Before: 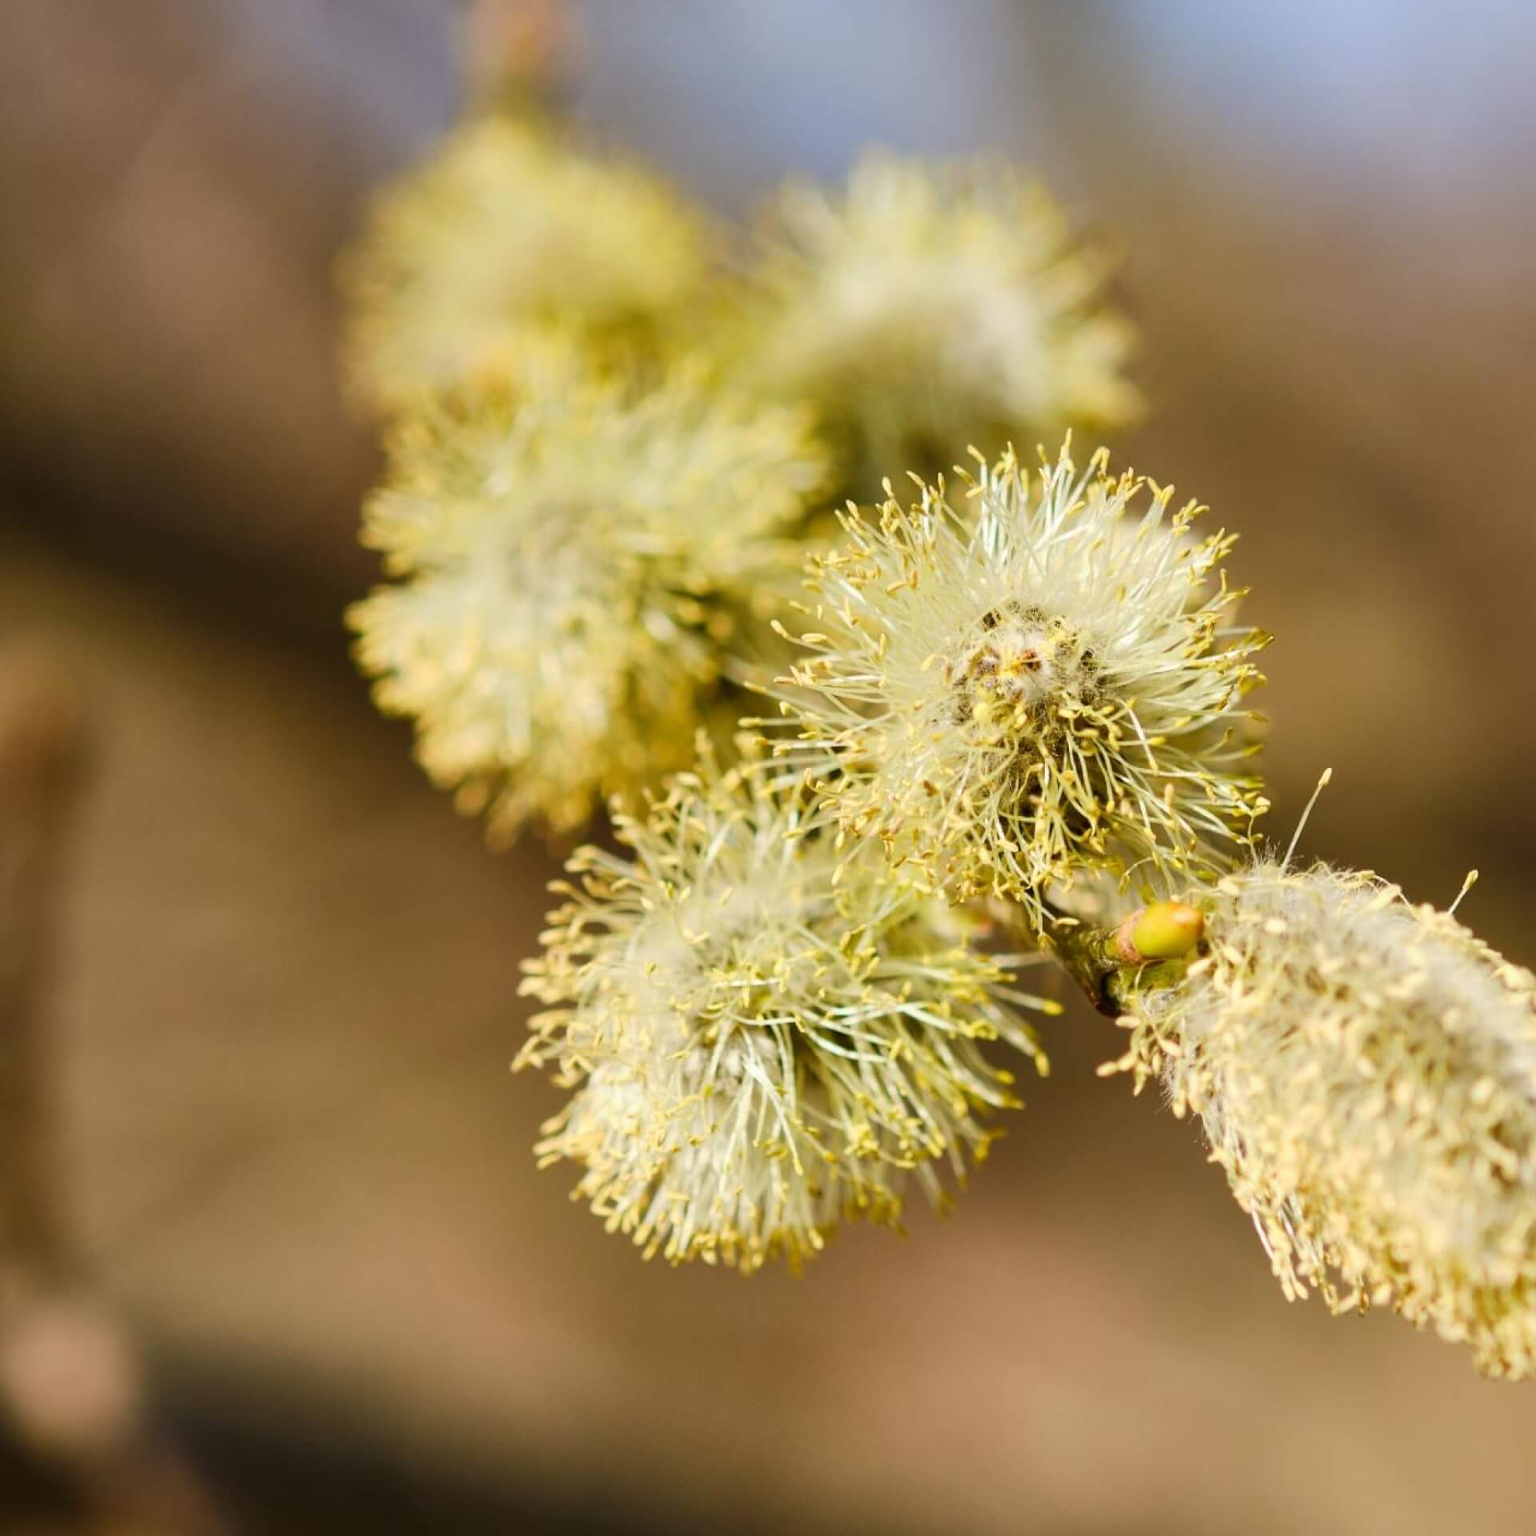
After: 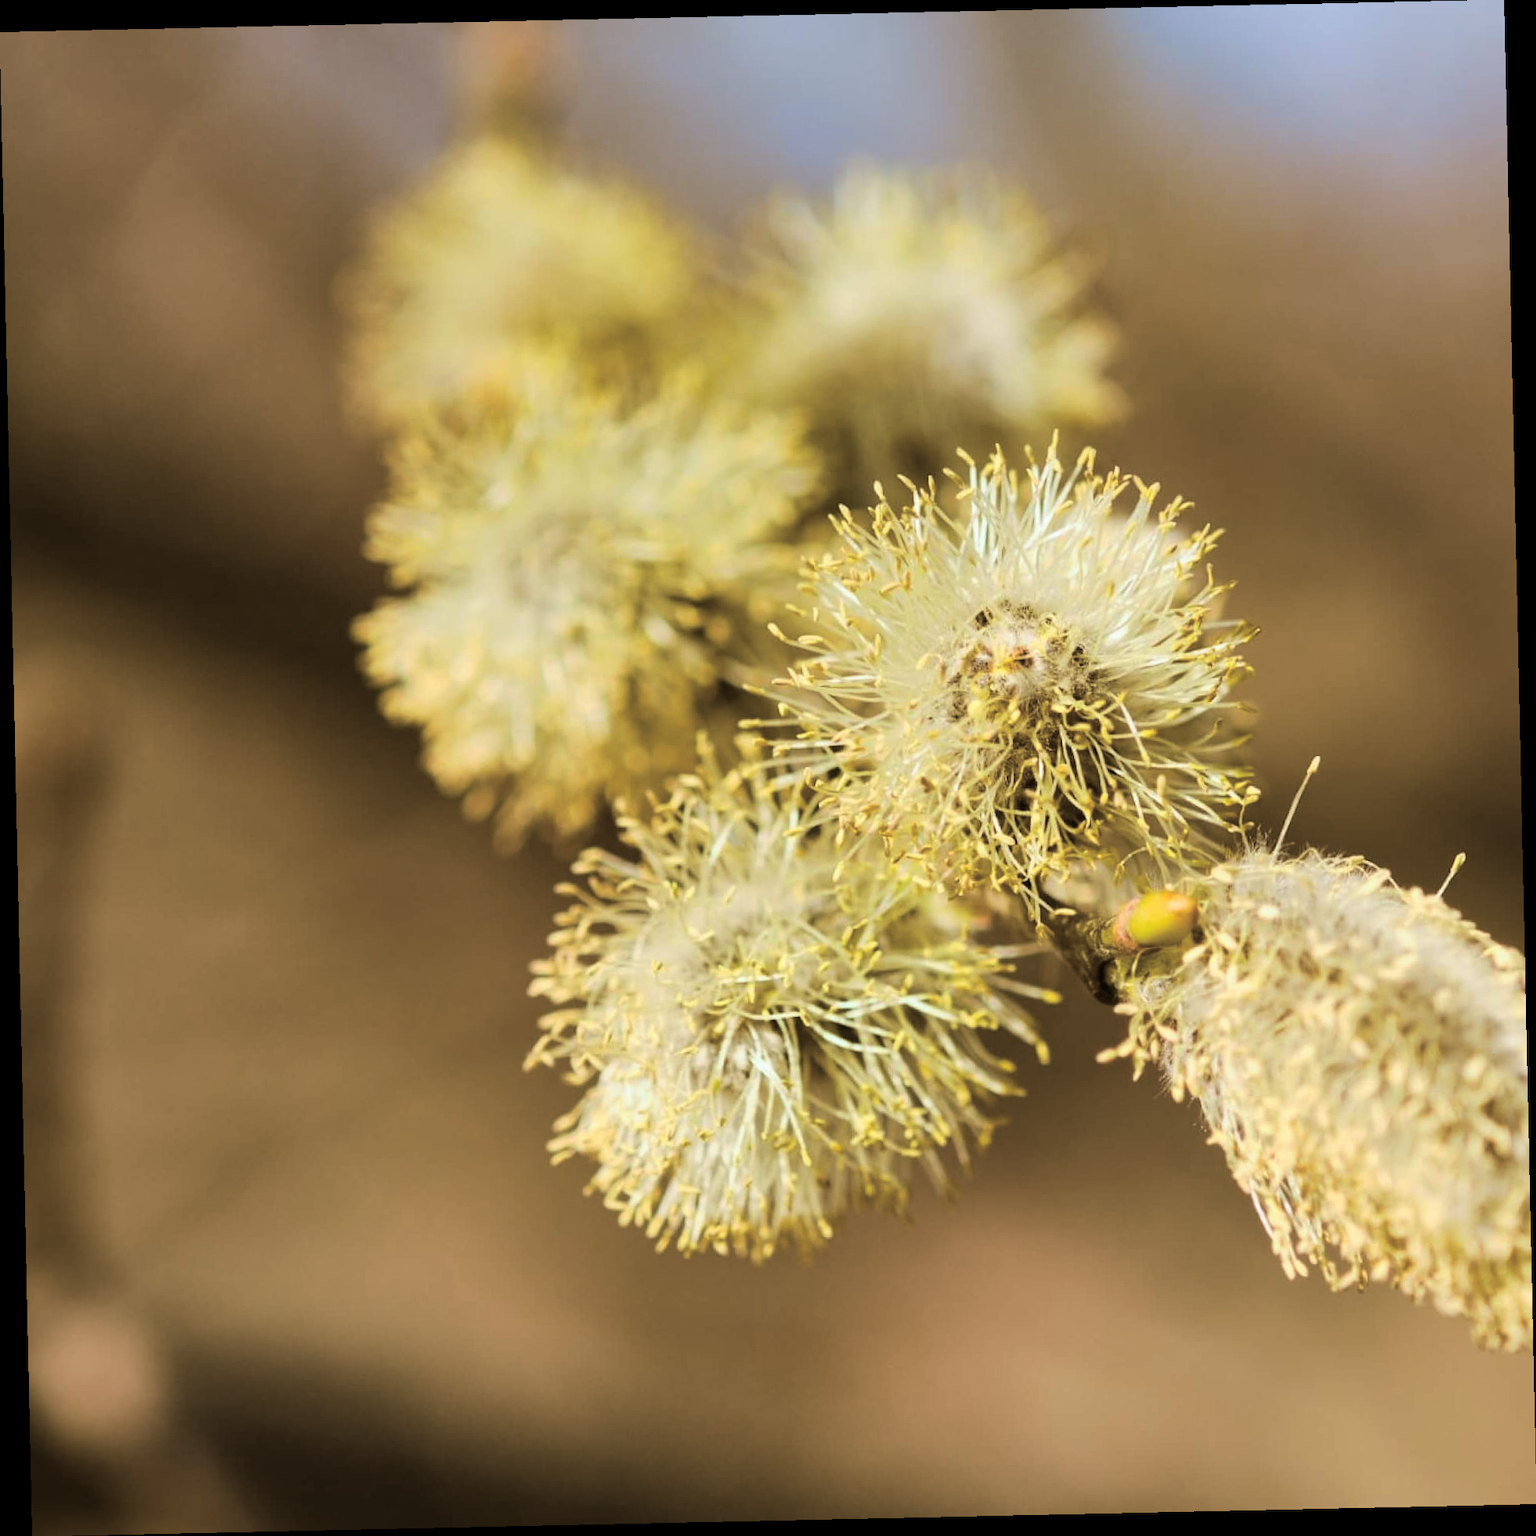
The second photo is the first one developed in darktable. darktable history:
rotate and perspective: rotation -1.24°, automatic cropping off
split-toning: shadows › hue 37.98°, highlights › hue 185.58°, balance -55.261
